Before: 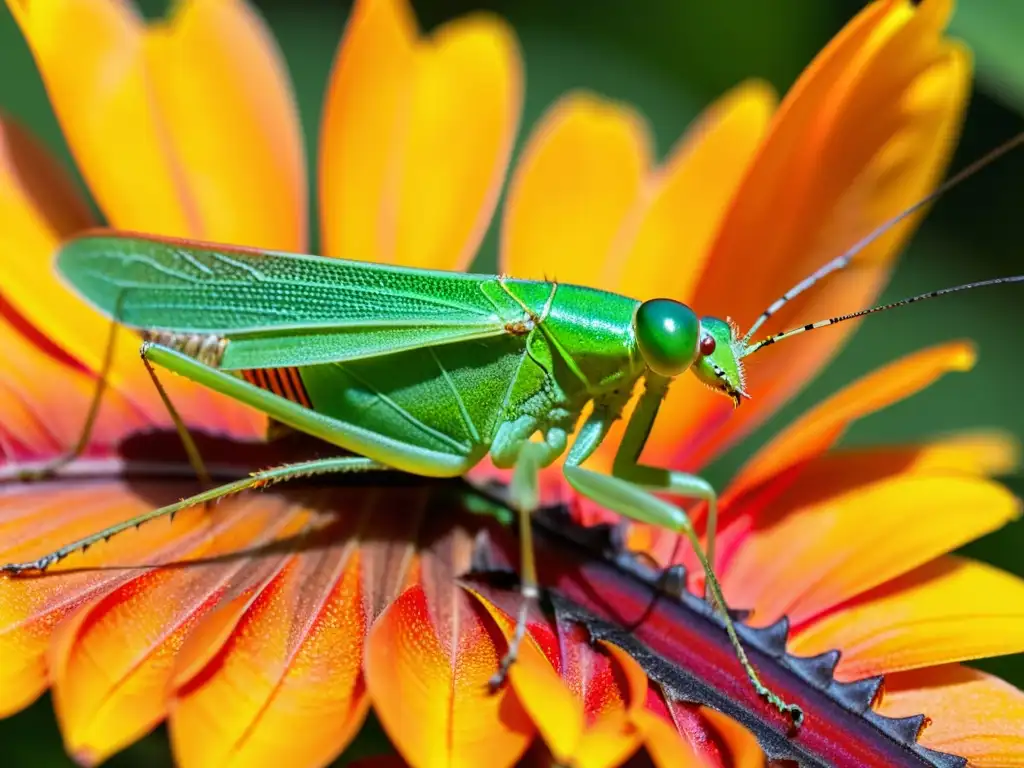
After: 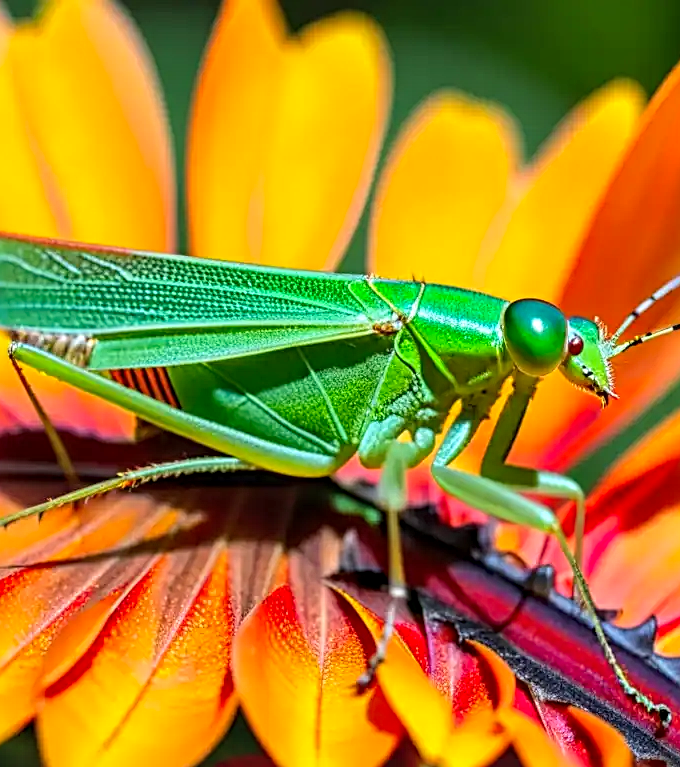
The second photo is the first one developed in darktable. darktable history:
crop and rotate: left 12.893%, right 20.607%
contrast brightness saturation: contrast 0.072, brightness 0.077, saturation 0.178
local contrast: detail 130%
sharpen: radius 3.101
